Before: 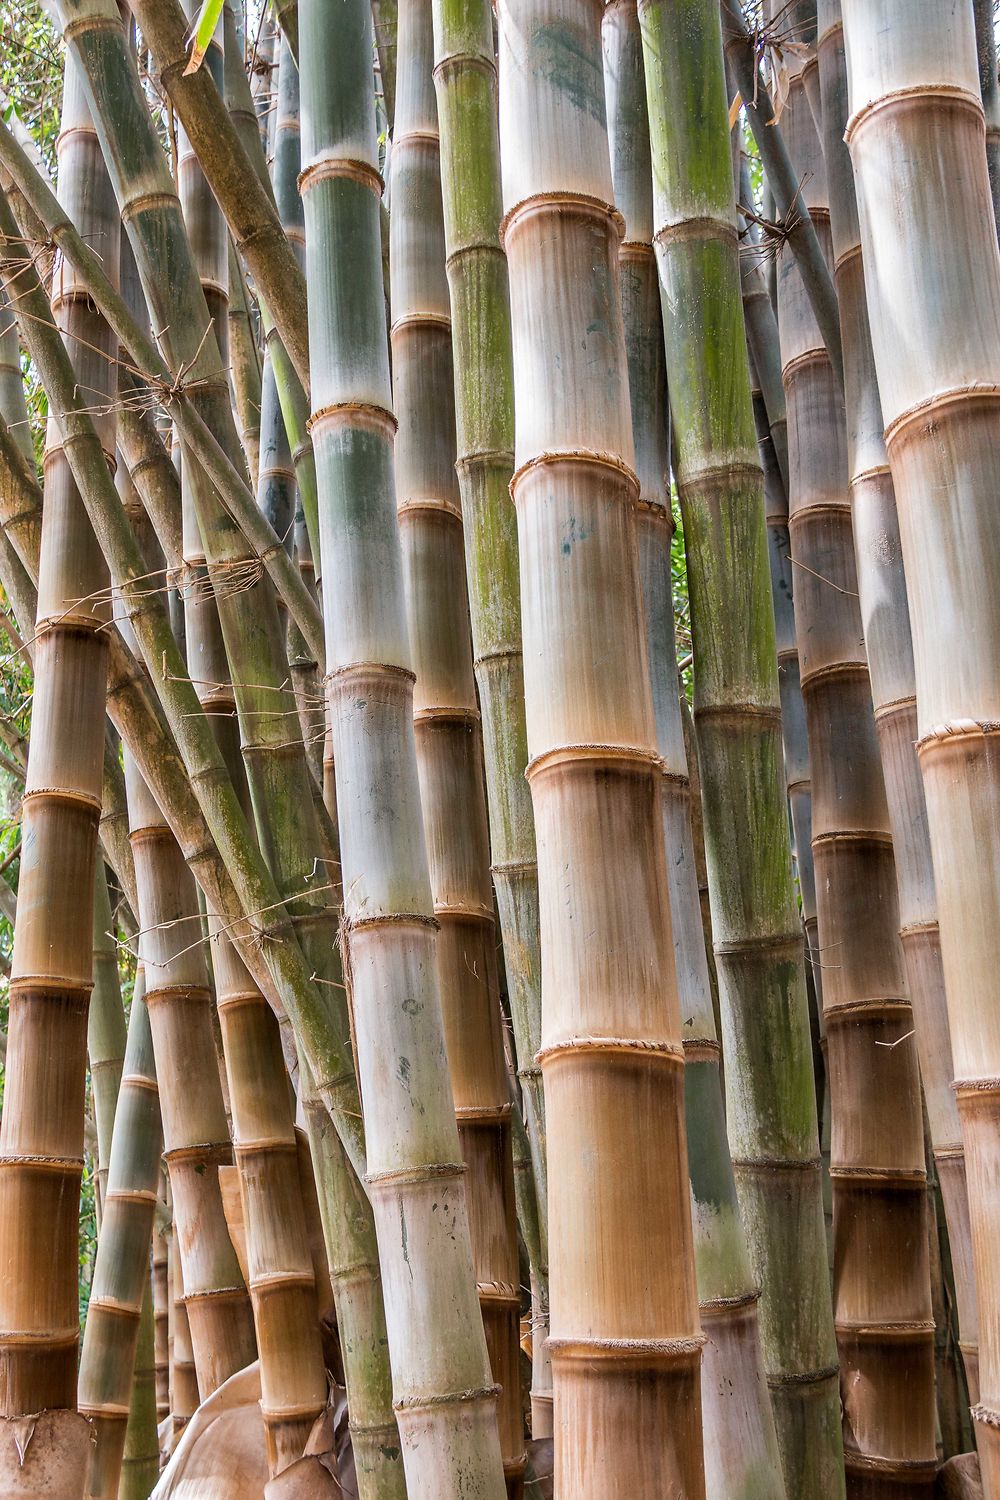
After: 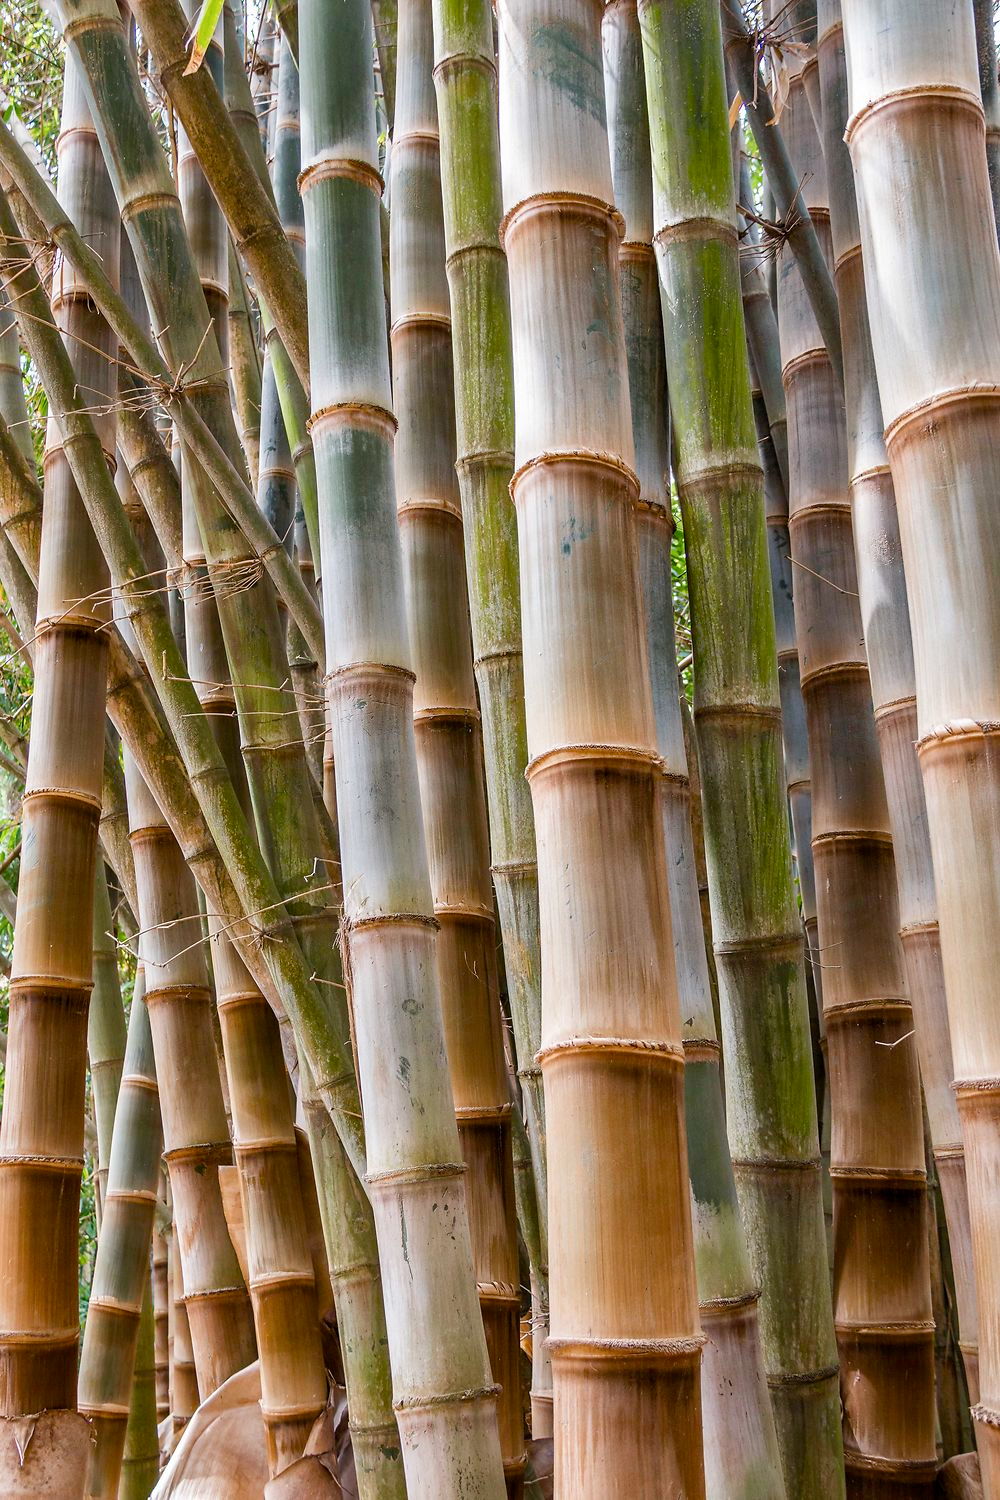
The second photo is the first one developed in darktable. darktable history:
color balance rgb: perceptual saturation grading › global saturation 20%, perceptual saturation grading › highlights -25.473%, perceptual saturation grading › shadows 24.298%
